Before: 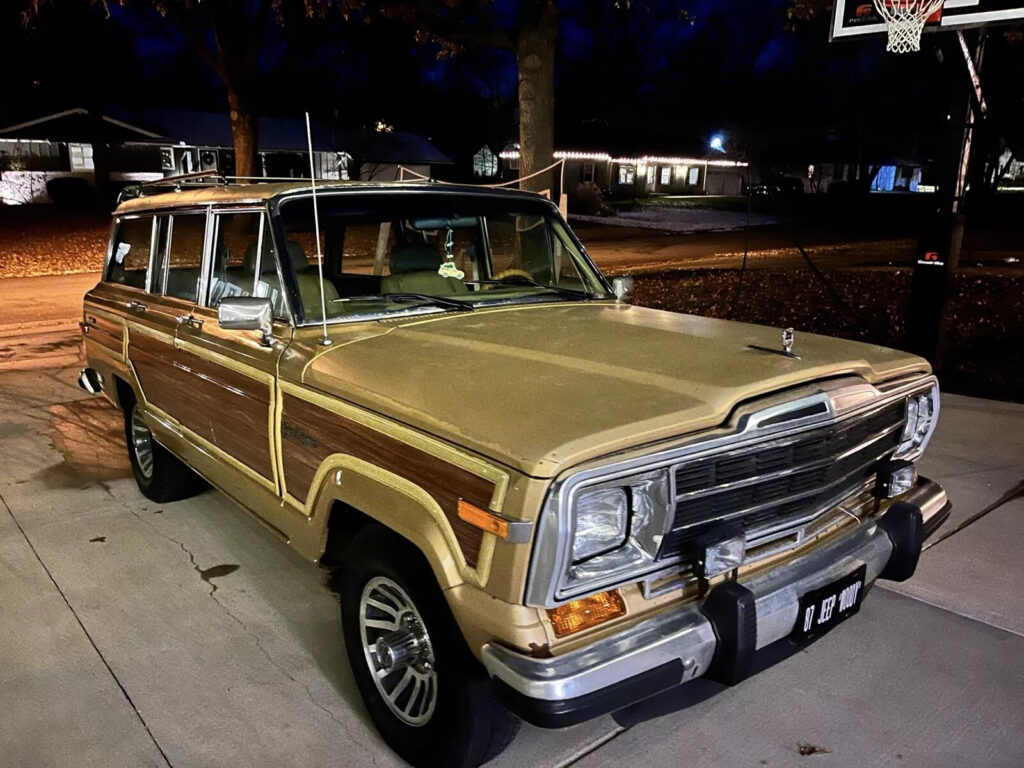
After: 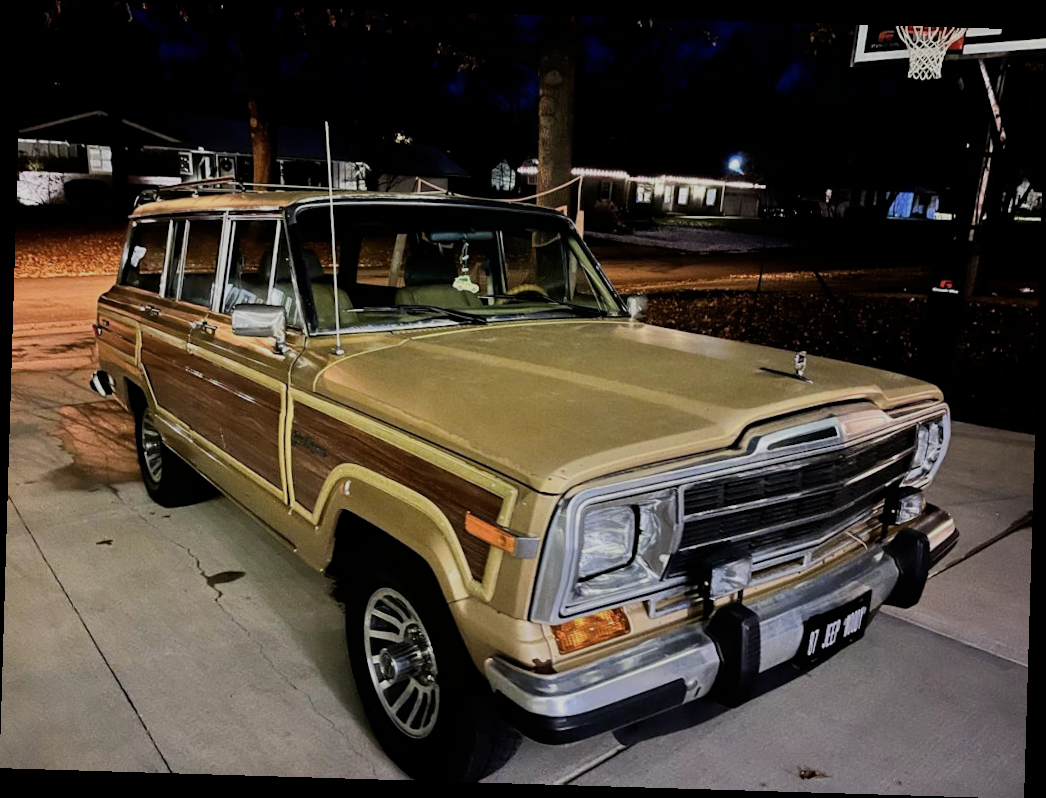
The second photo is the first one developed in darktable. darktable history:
rotate and perspective: rotation 1.72°, automatic cropping off
filmic rgb: black relative exposure -7.65 EV, white relative exposure 4.56 EV, hardness 3.61
